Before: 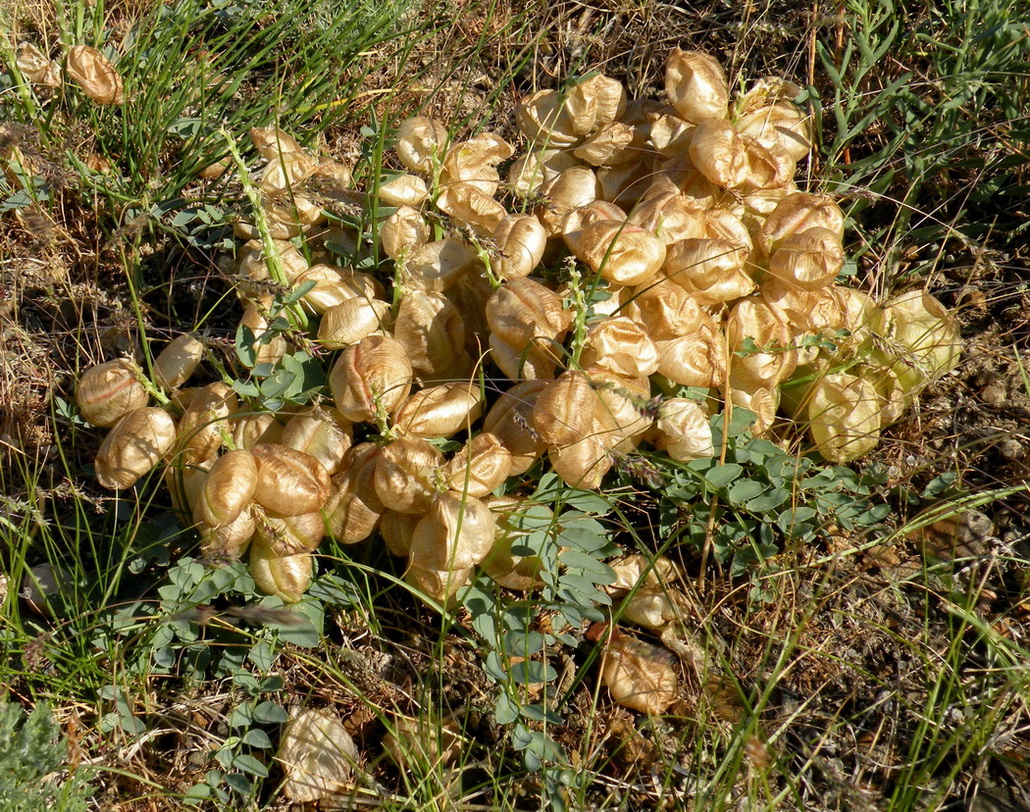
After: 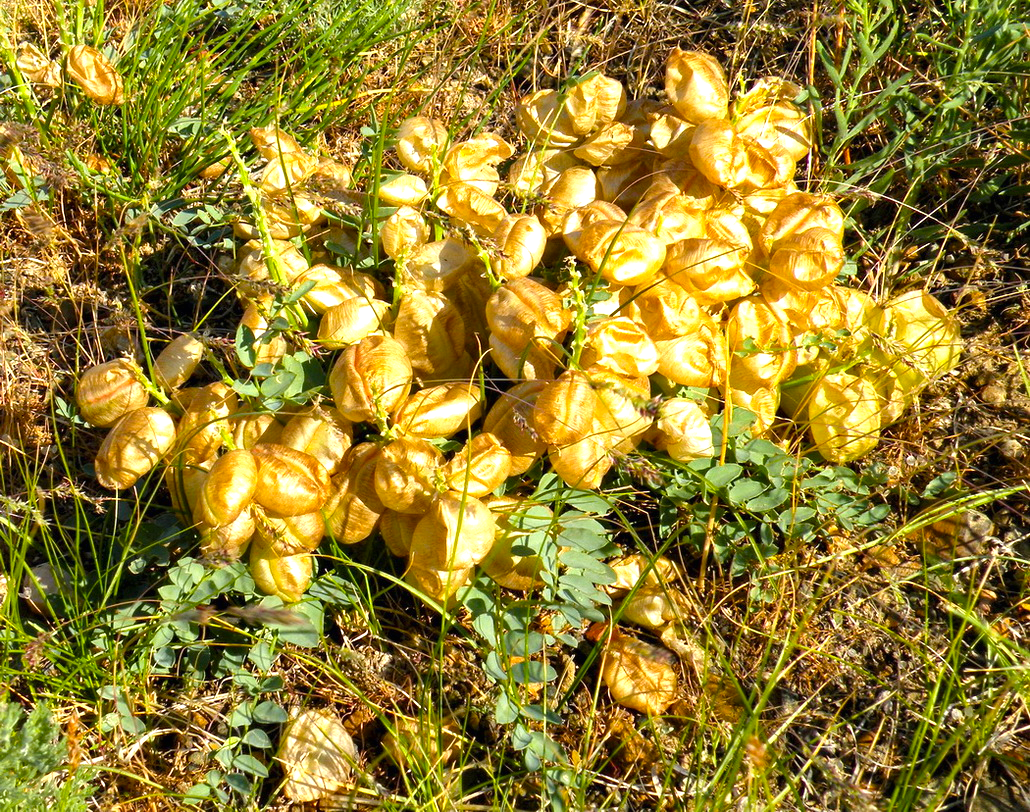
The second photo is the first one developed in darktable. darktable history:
exposure: black level correction 0, exposure 0.9 EV, compensate highlight preservation false
color balance rgb: perceptual saturation grading › global saturation 30%, global vibrance 20%
